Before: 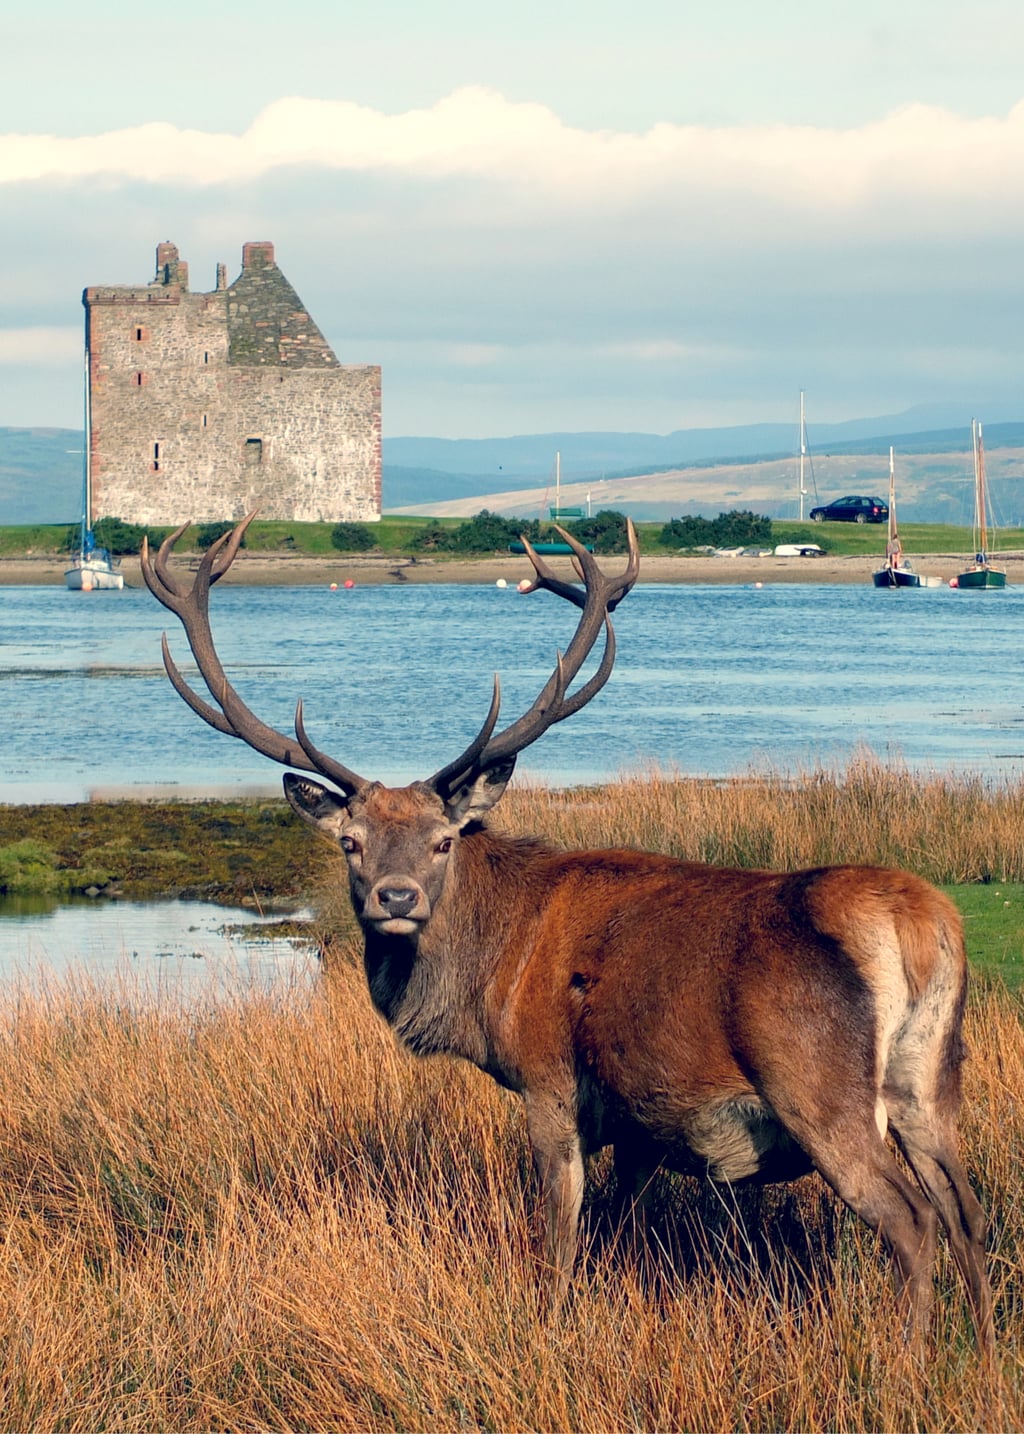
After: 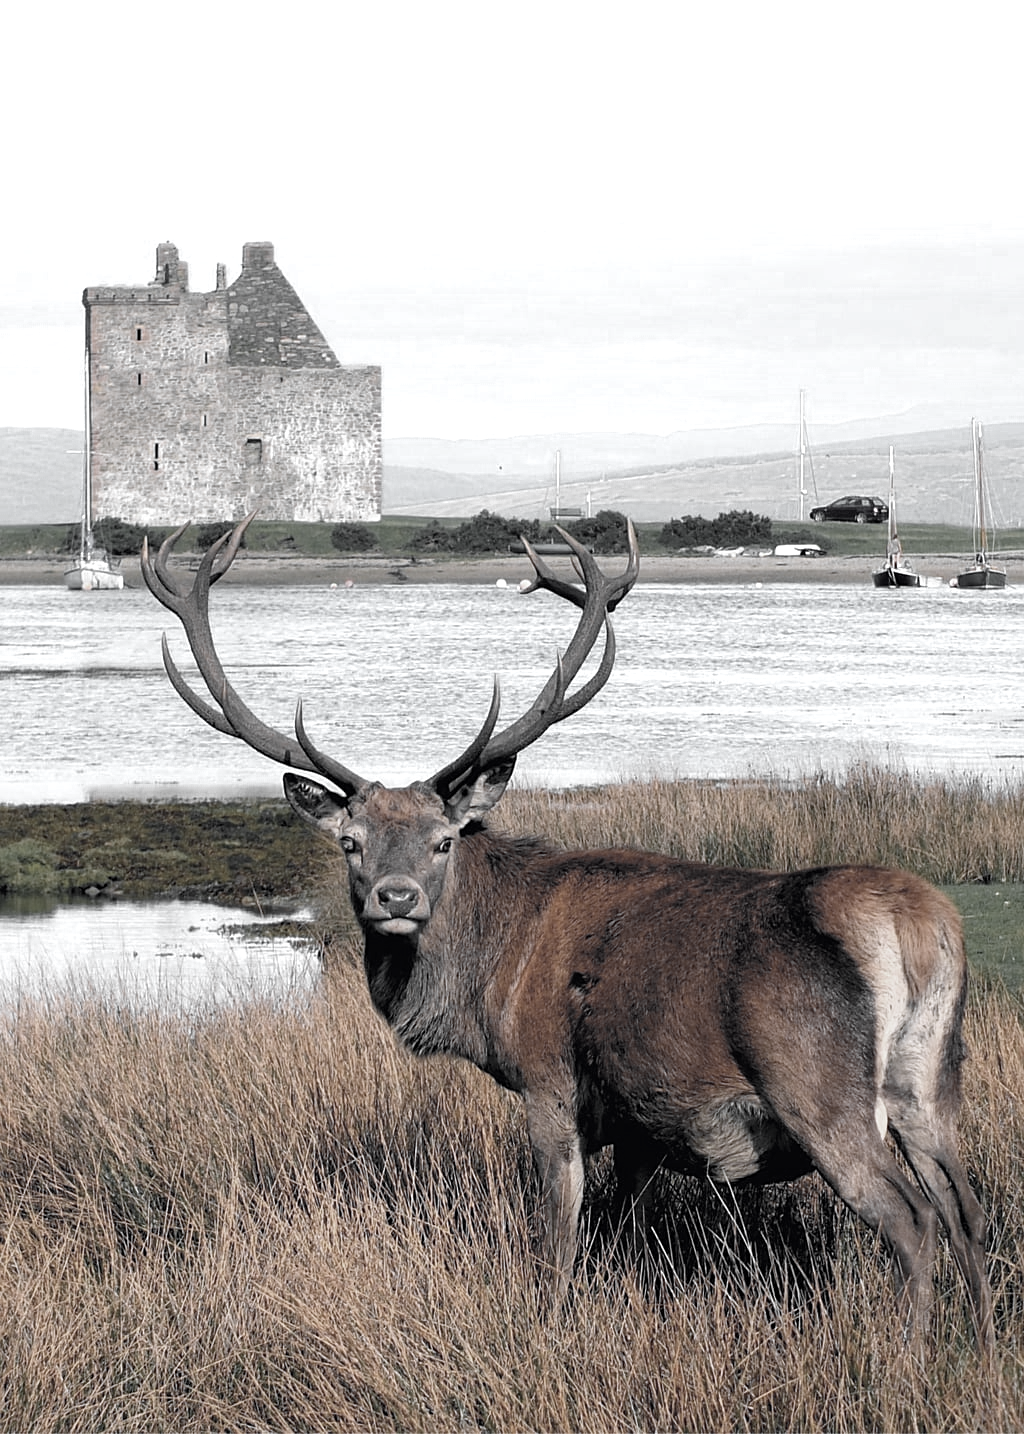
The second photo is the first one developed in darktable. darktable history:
rotate and perspective: automatic cropping original format, crop left 0, crop top 0
color zones: curves: ch0 [(0, 0.613) (0.01, 0.613) (0.245, 0.448) (0.498, 0.529) (0.642, 0.665) (0.879, 0.777) (0.99, 0.613)]; ch1 [(0, 0.035) (0.121, 0.189) (0.259, 0.197) (0.415, 0.061) (0.589, 0.022) (0.732, 0.022) (0.857, 0.026) (0.991, 0.053)]
white balance: red 0.948, green 1.02, blue 1.176
sharpen: amount 0.2
